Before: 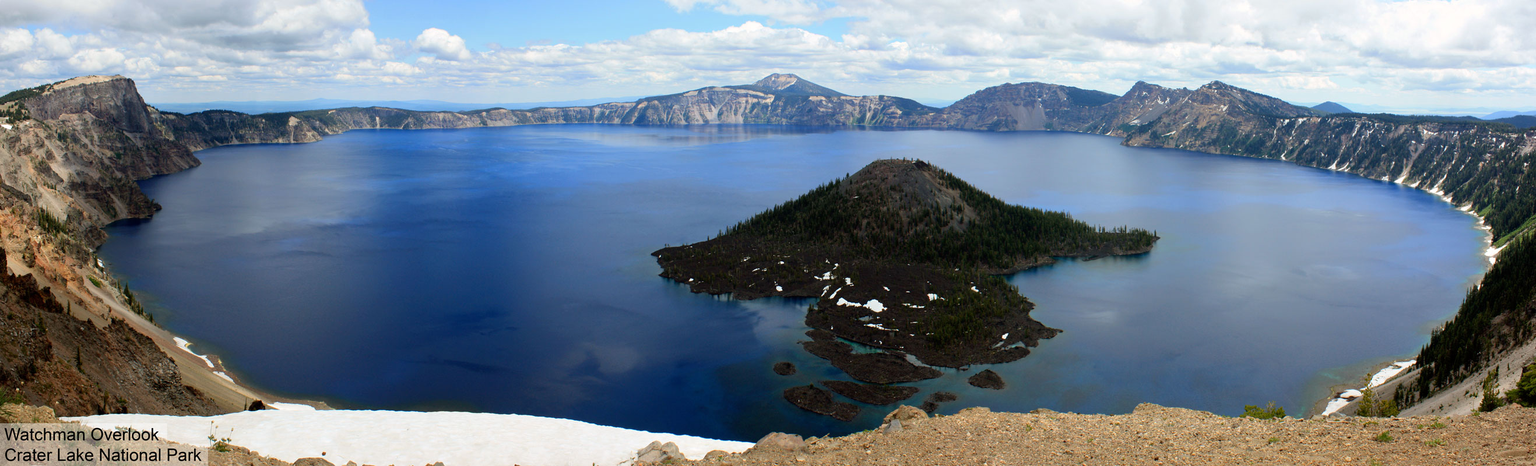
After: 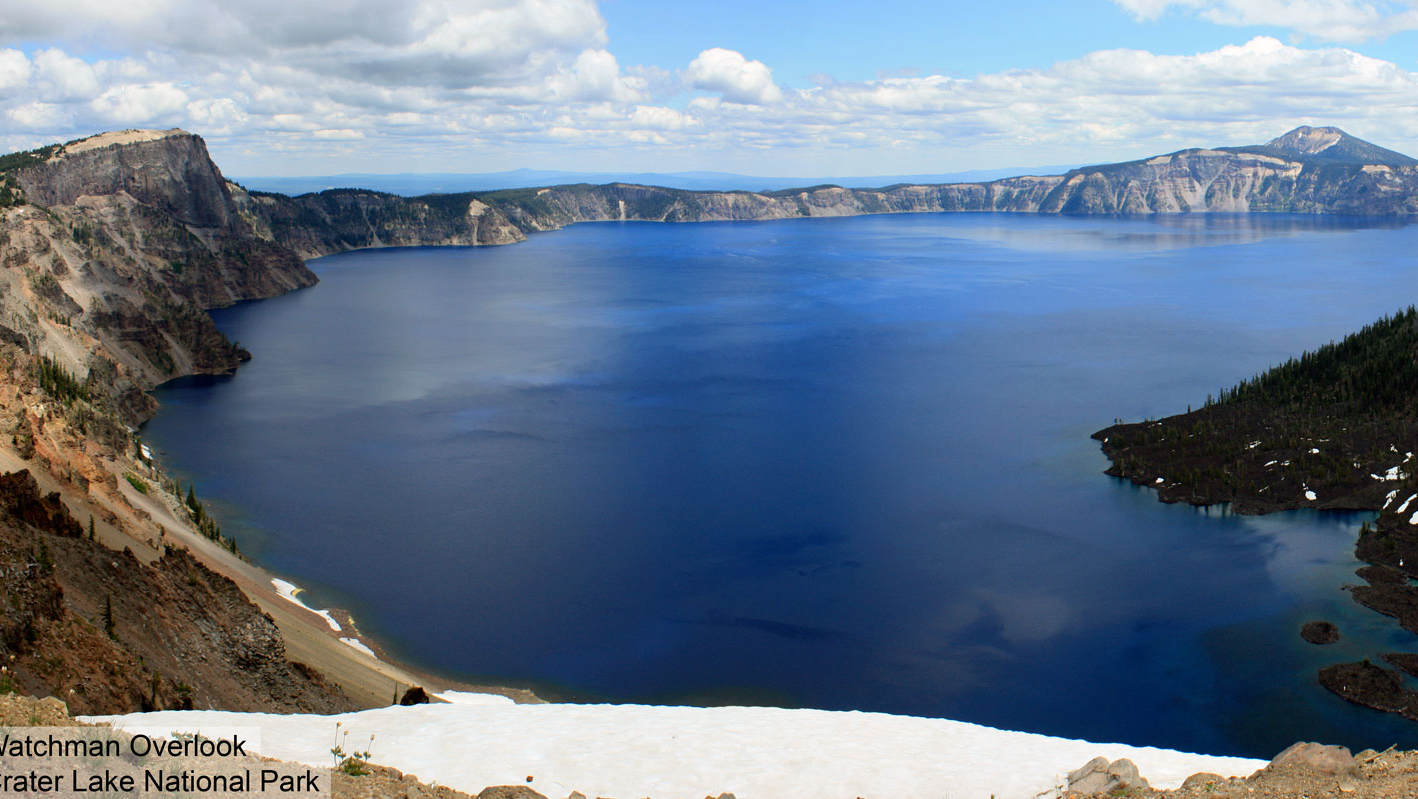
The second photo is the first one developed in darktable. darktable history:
crop: left 1.005%, right 45.163%, bottom 0.085%
